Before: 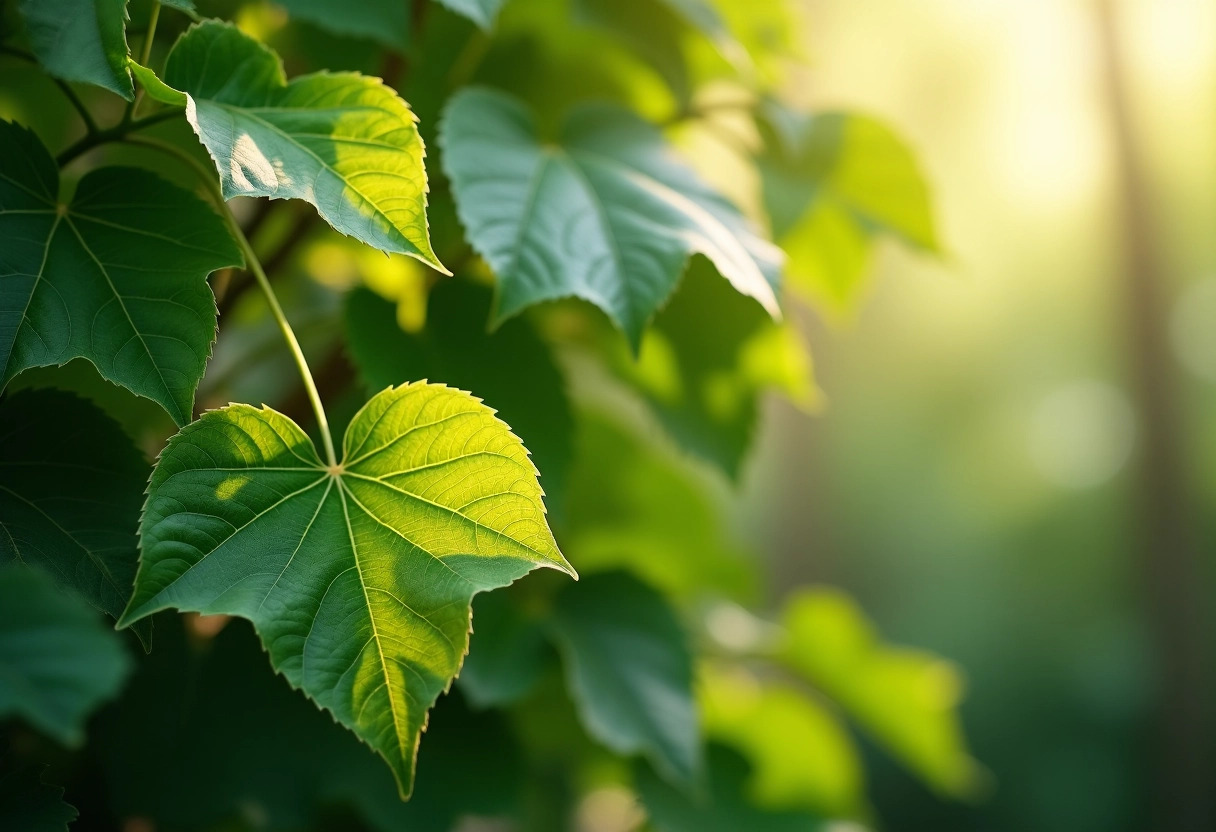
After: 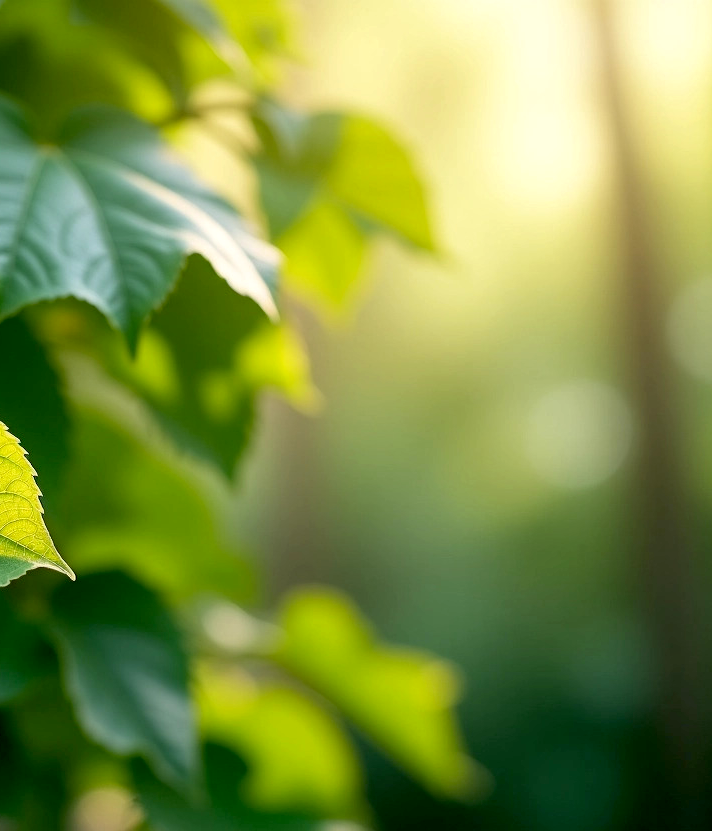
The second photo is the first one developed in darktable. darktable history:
crop: left 41.402%
local contrast: highlights 100%, shadows 100%, detail 120%, midtone range 0.2
exposure: black level correction 0.01, exposure 0.011 EV, compensate highlight preservation false
